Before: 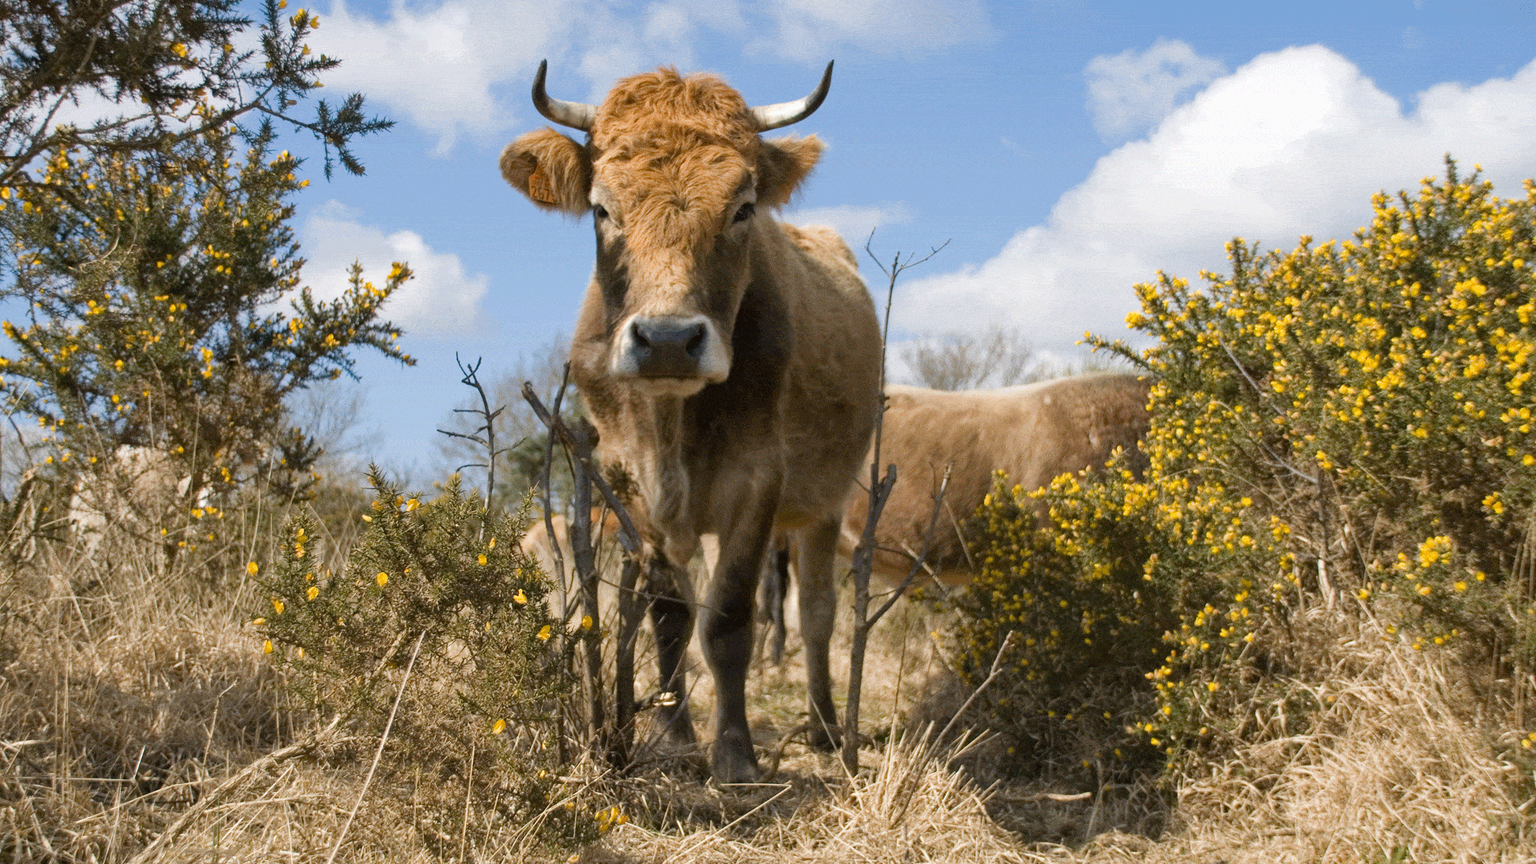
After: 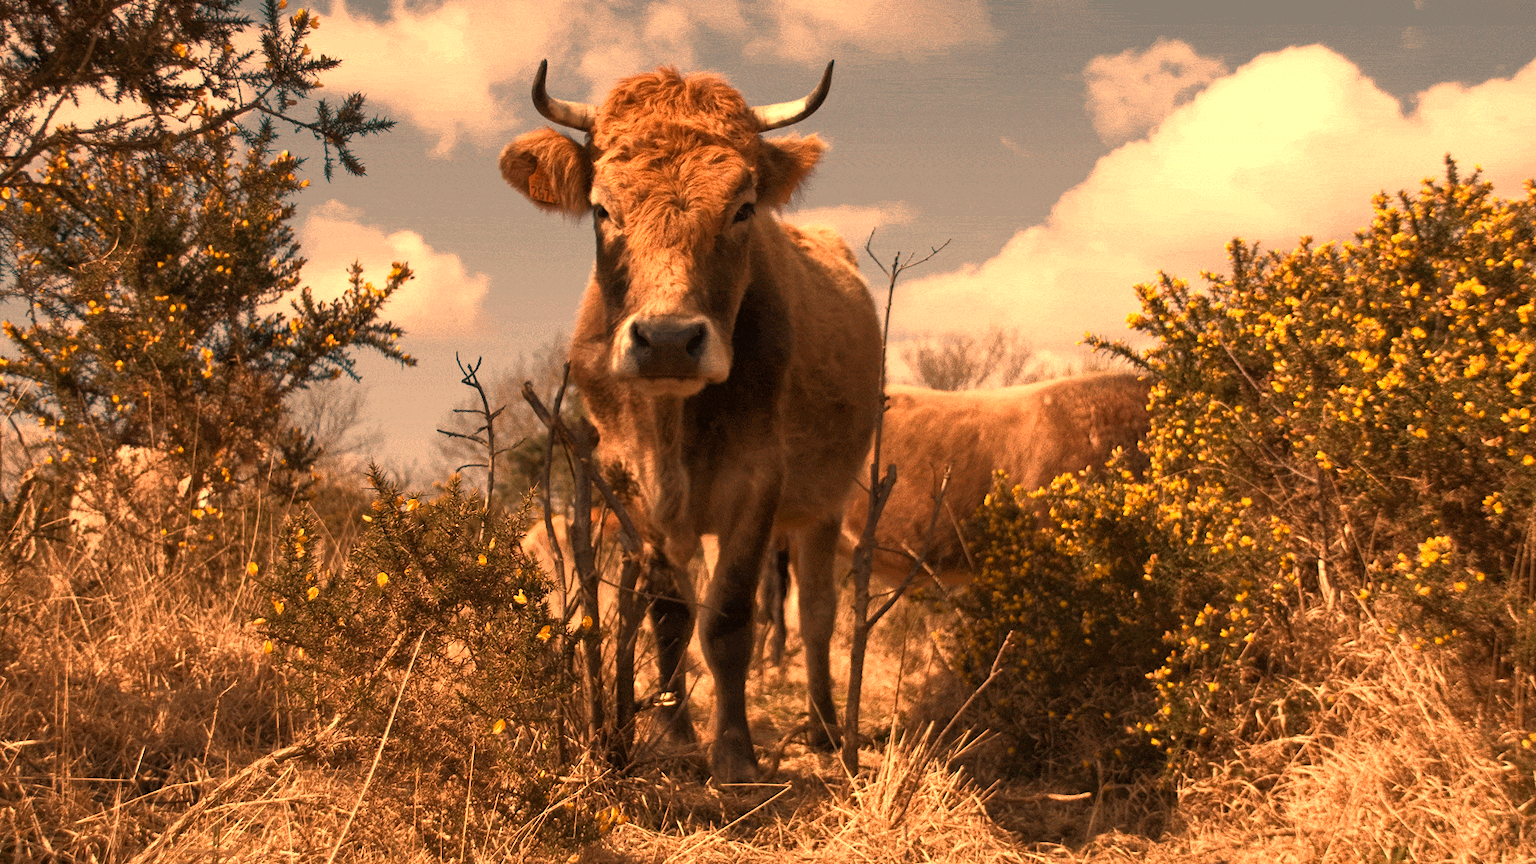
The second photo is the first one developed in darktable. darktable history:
rgb curve: curves: ch0 [(0, 0) (0.415, 0.237) (1, 1)]
white balance: red 1.467, blue 0.684
tone equalizer: -8 EV 0.06 EV, smoothing diameter 25%, edges refinement/feathering 10, preserve details guided filter
